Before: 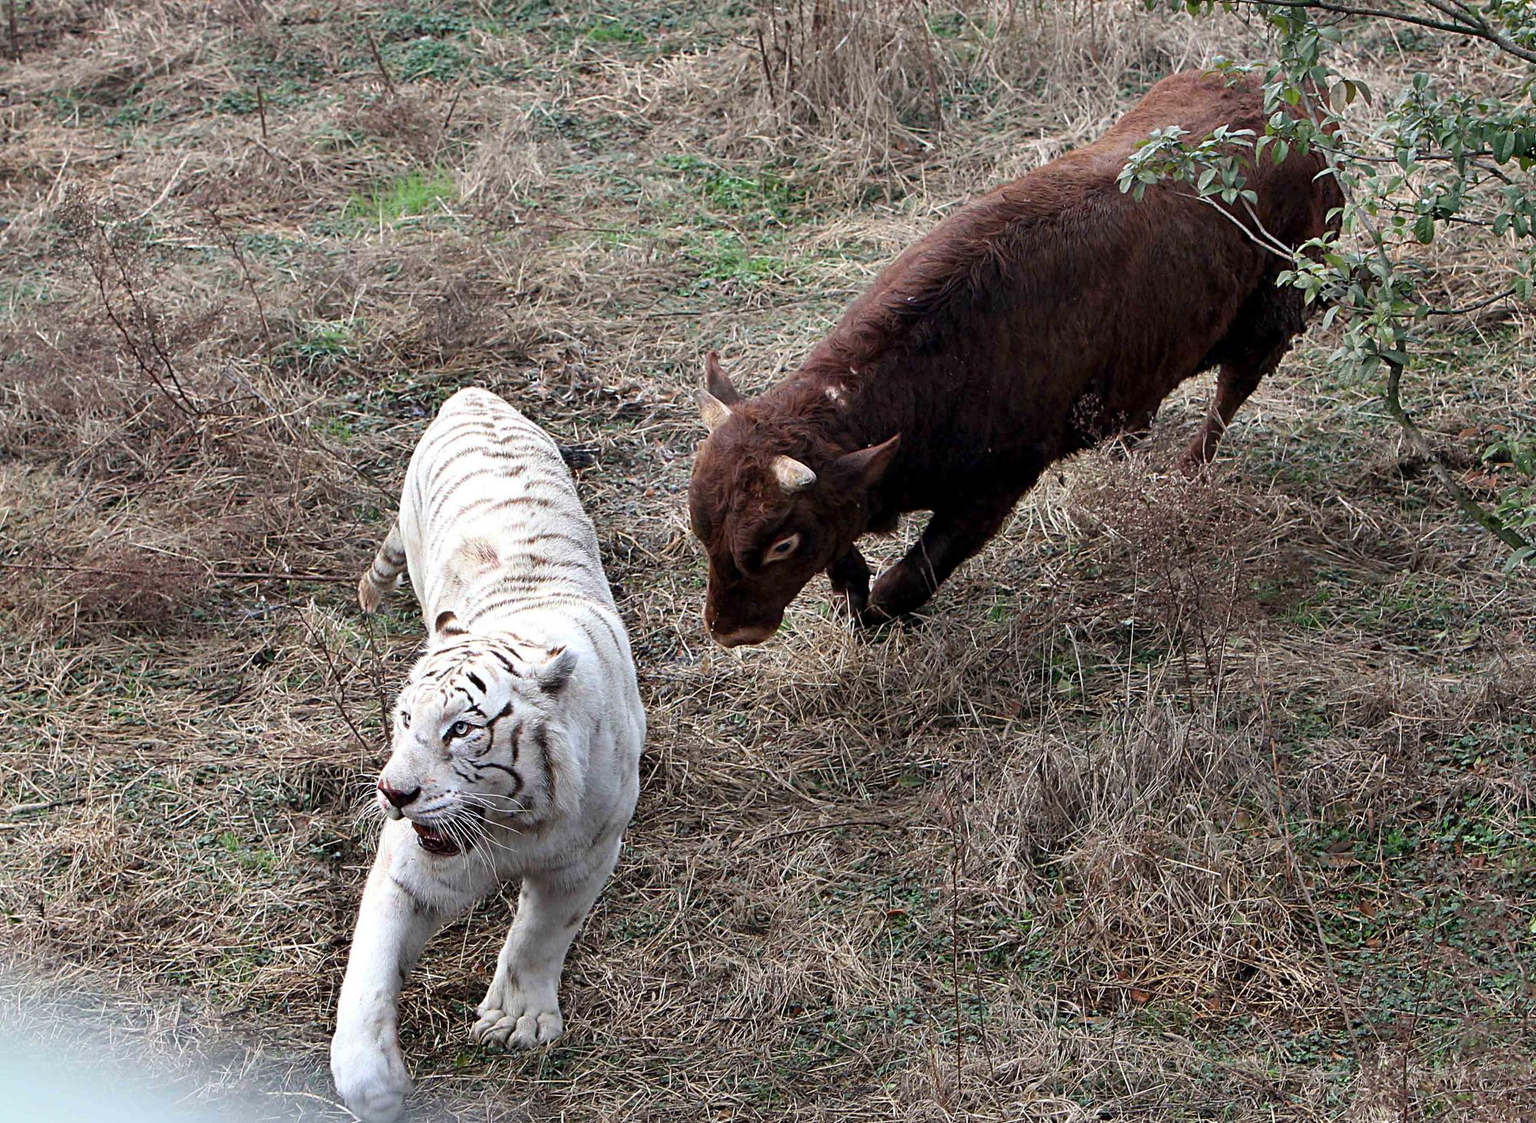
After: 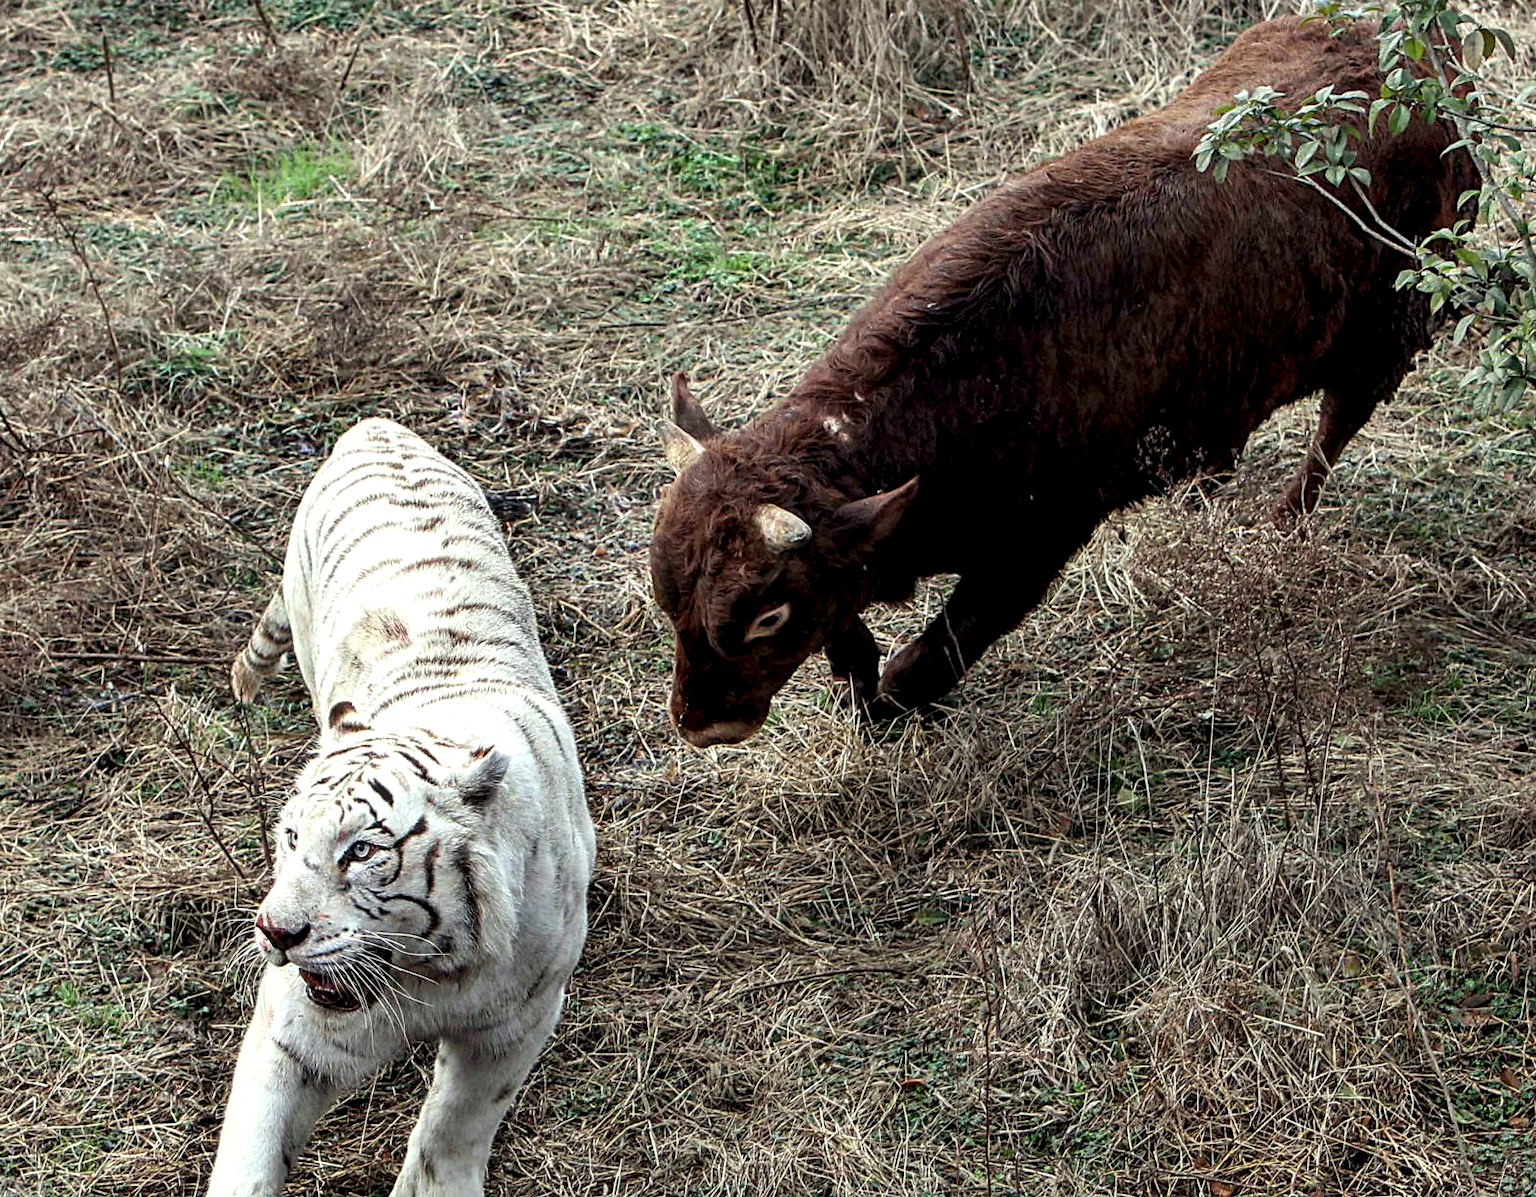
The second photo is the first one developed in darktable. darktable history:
local contrast: detail 155%
crop: left 11.492%, top 5.137%, right 9.587%, bottom 10.71%
color correction: highlights a* -4.5, highlights b* 6.44
